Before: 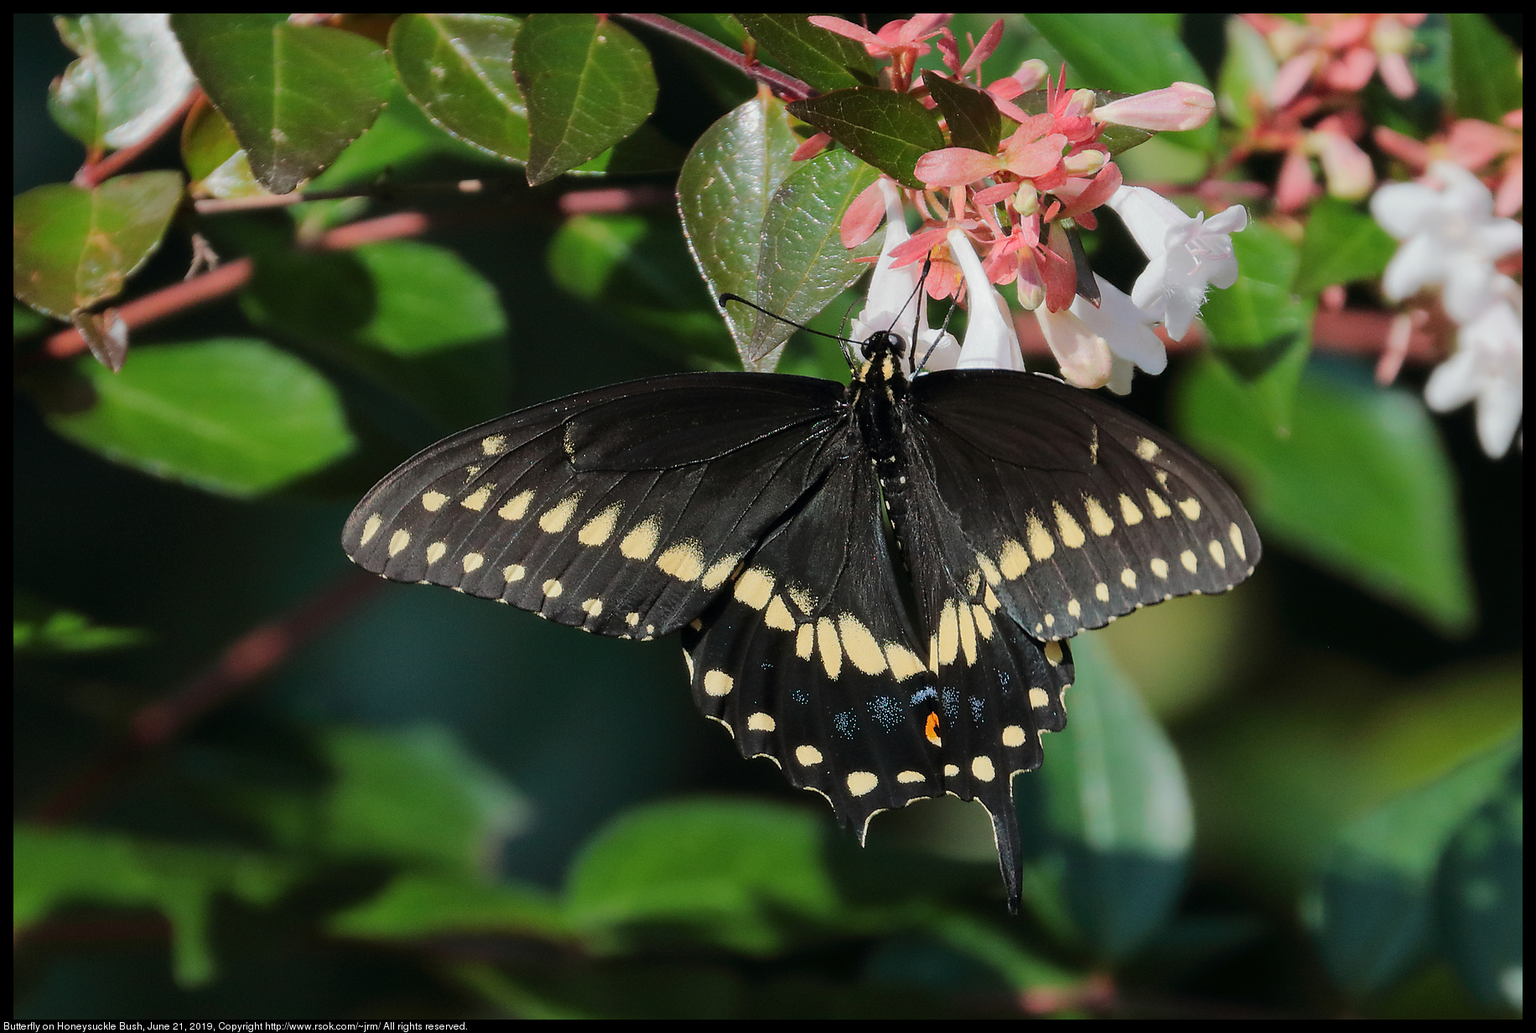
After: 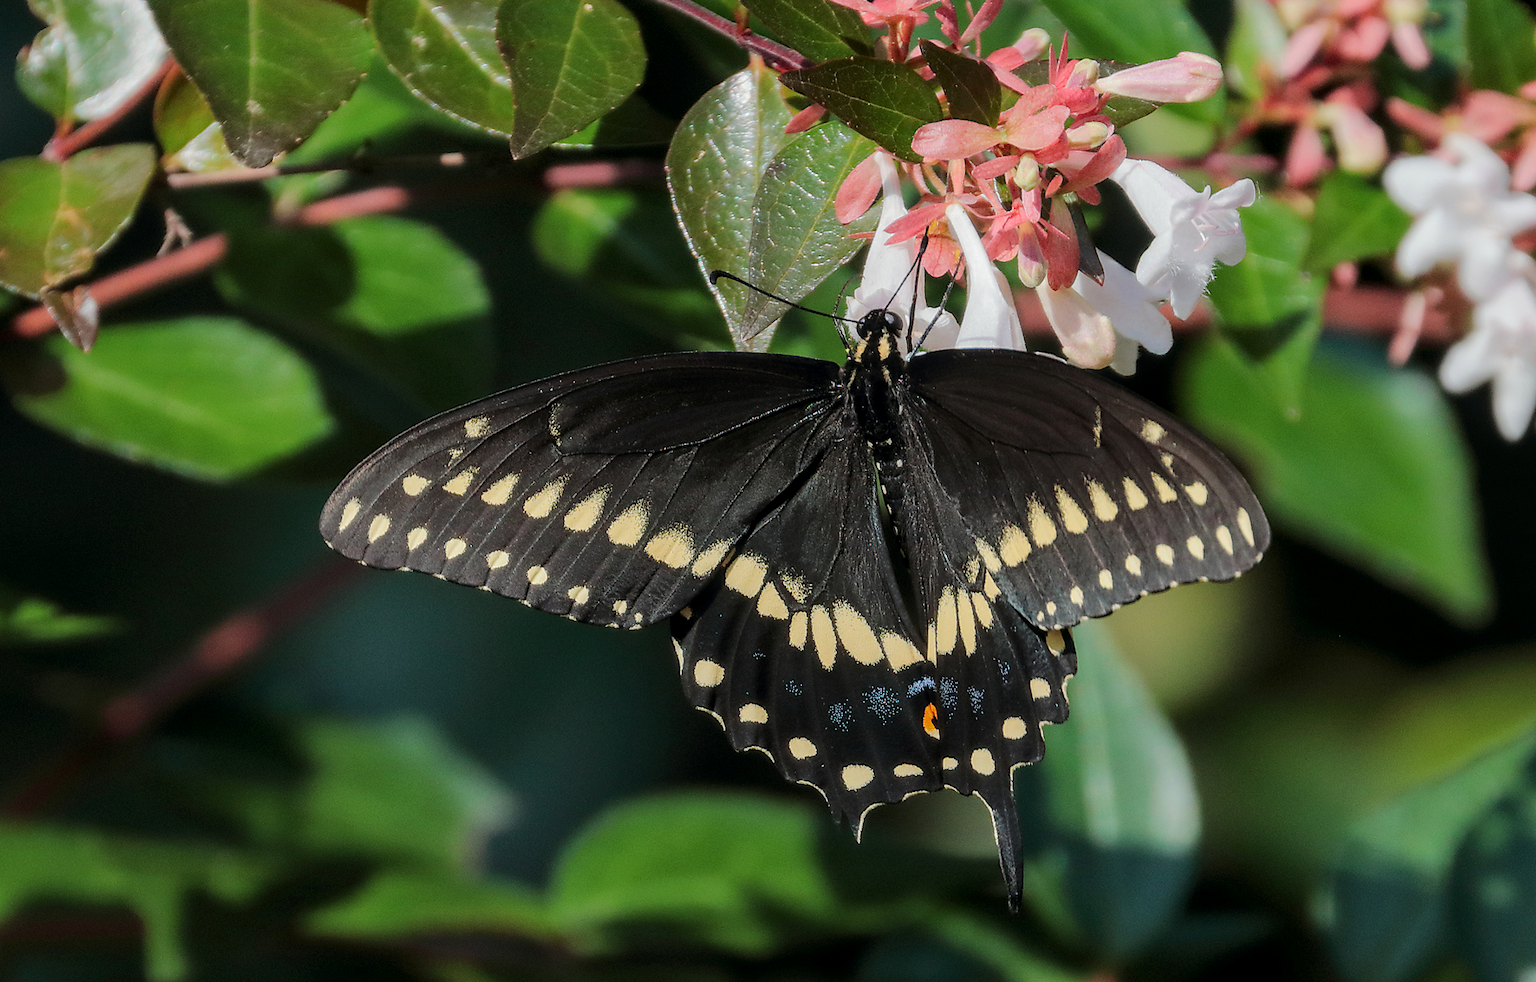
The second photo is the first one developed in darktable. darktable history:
crop: left 2.131%, top 3.132%, right 1.118%, bottom 4.885%
local contrast: on, module defaults
